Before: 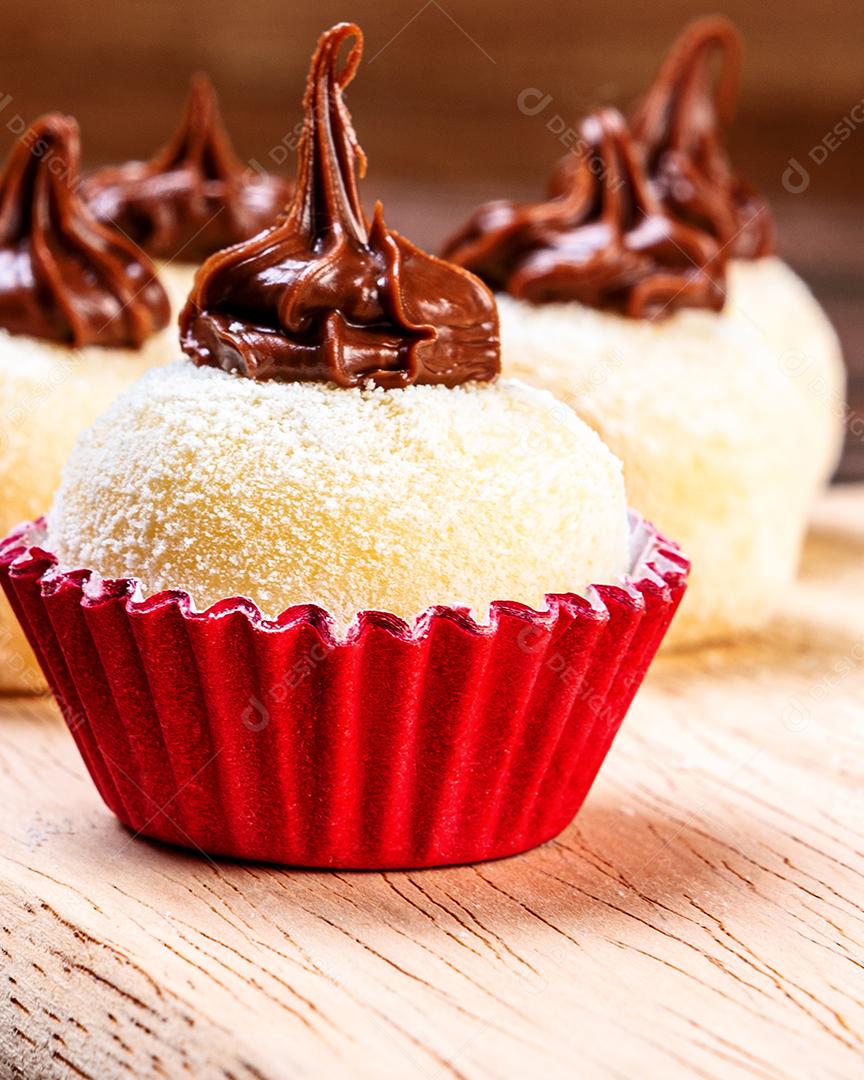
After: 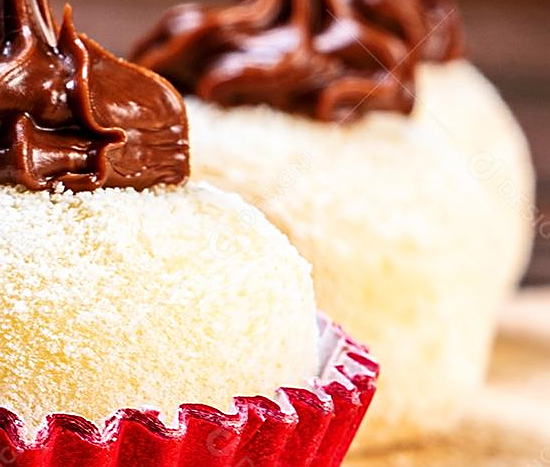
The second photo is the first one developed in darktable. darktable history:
sharpen: on, module defaults
crop: left 36.005%, top 18.293%, right 0.31%, bottom 38.444%
